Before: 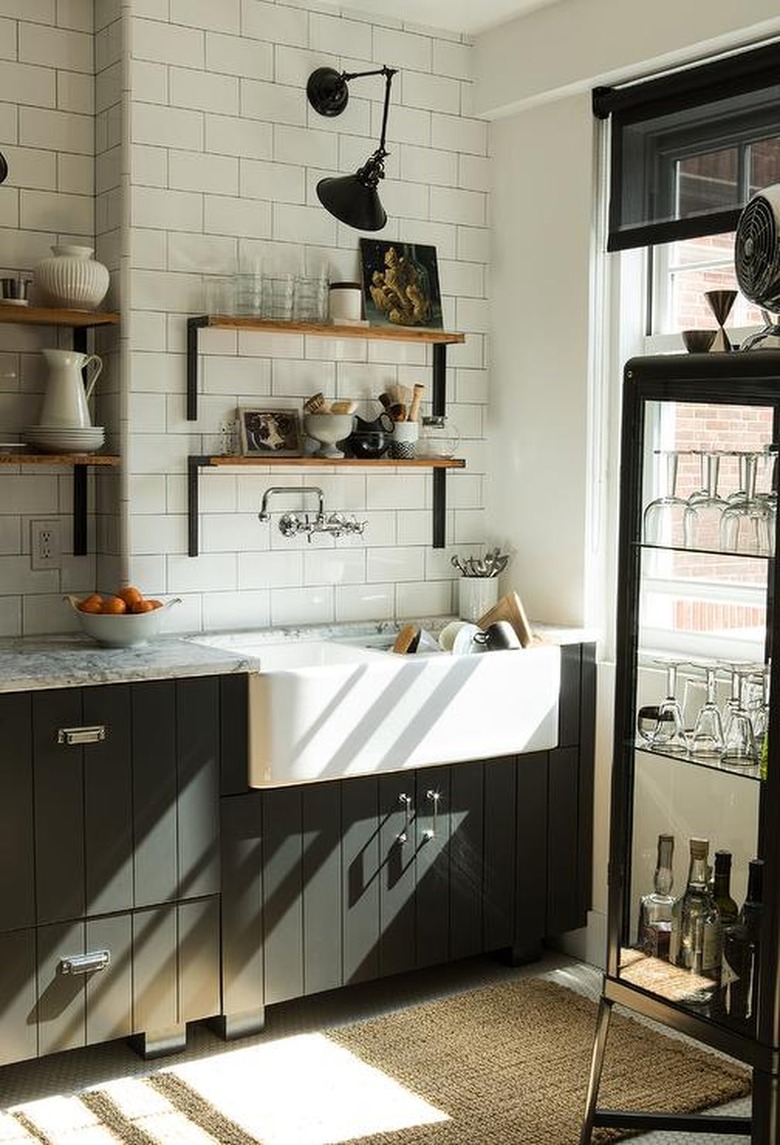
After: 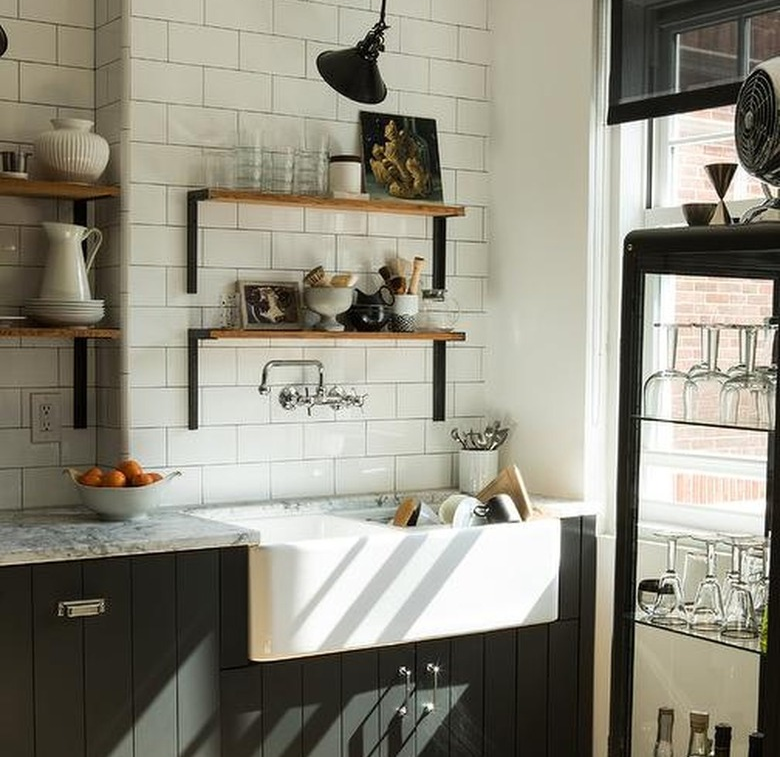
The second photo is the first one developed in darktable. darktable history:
crop: top 11.173%, bottom 22.628%
